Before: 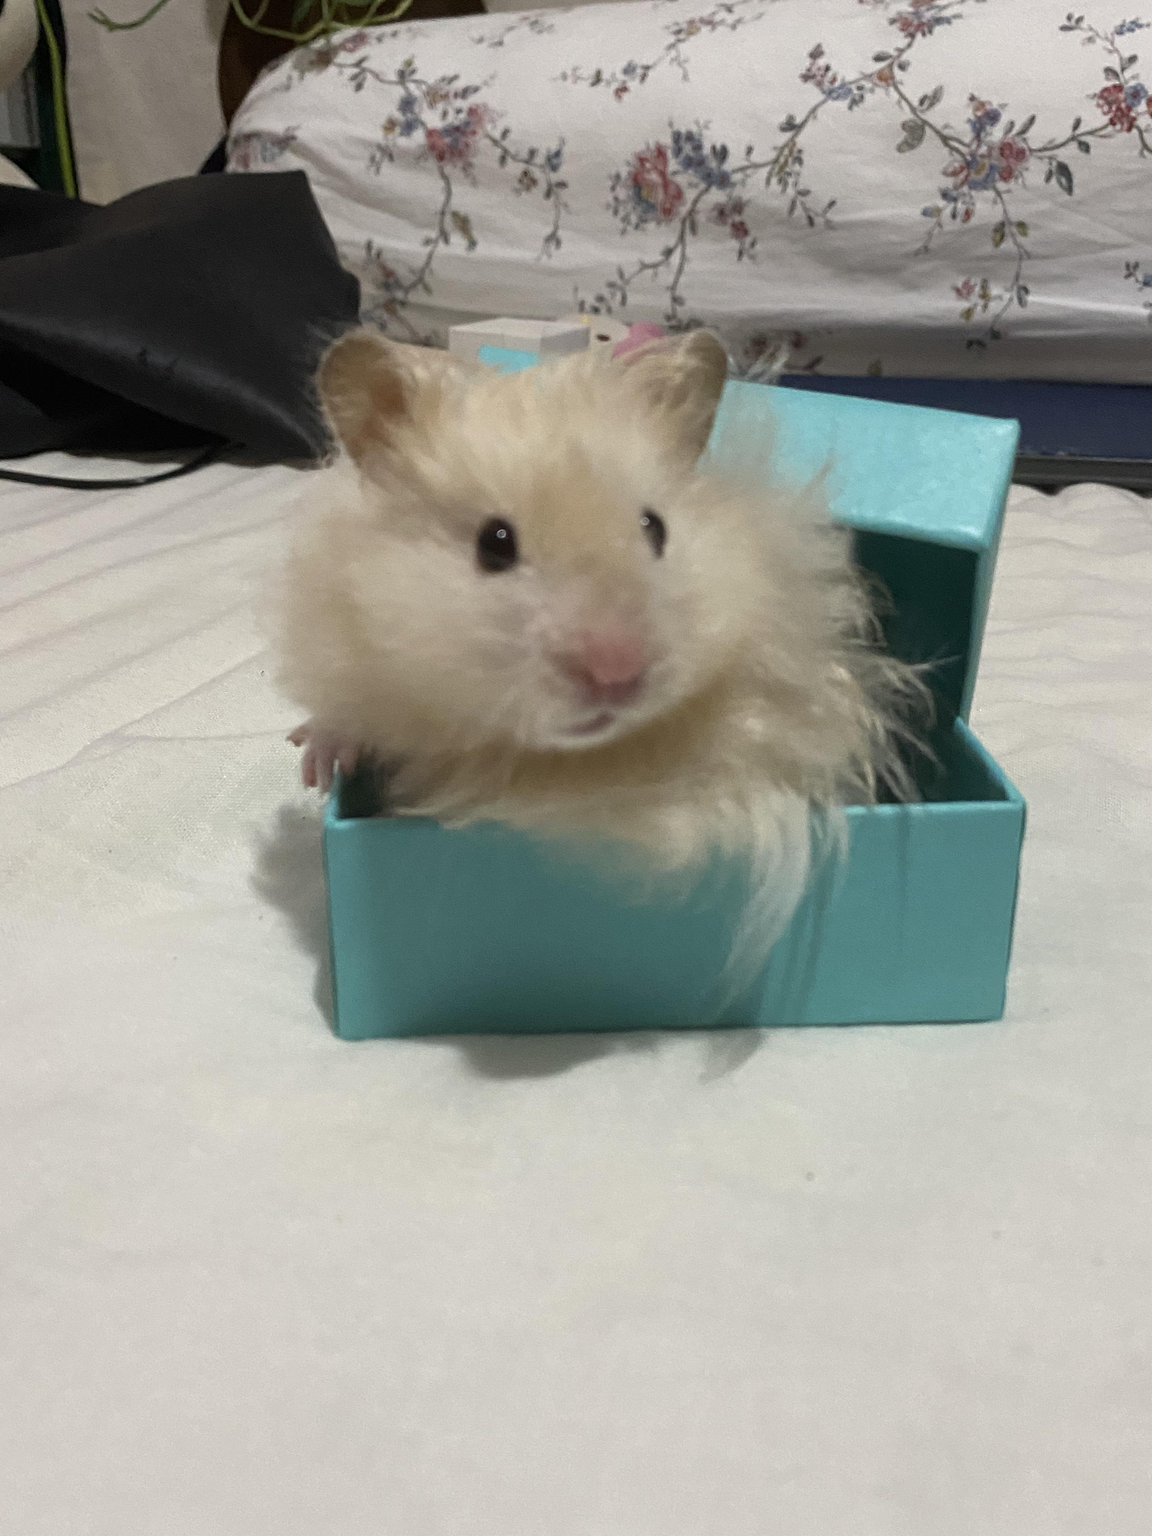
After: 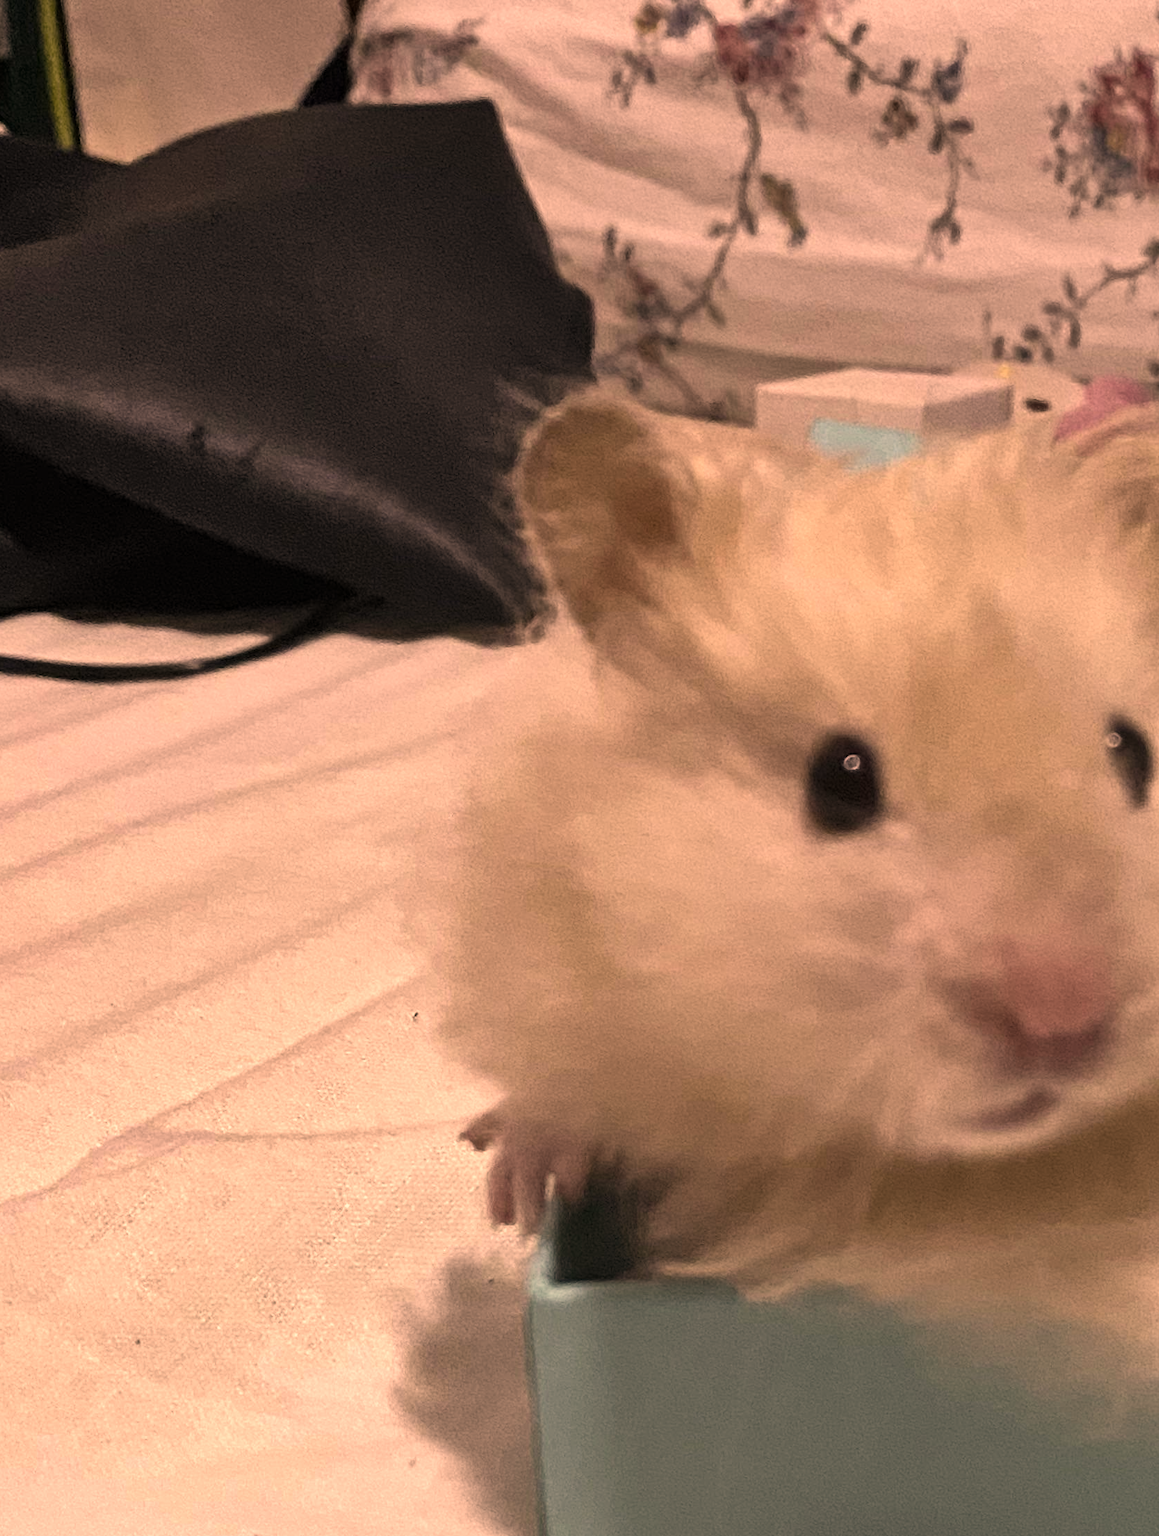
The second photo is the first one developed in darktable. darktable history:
tone equalizer: -8 EV -0.439 EV, -7 EV -0.376 EV, -6 EV -0.366 EV, -5 EV -0.229 EV, -3 EV 0.205 EV, -2 EV 0.355 EV, -1 EV 0.365 EV, +0 EV 0.405 EV, edges refinement/feathering 500, mask exposure compensation -1.57 EV, preserve details no
color correction: highlights a* 39.65, highlights b* 39.72, saturation 0.685
crop and rotate: left 3.019%, top 7.549%, right 41.768%, bottom 37.618%
shadows and highlights: shadows 52.65, highlights color adjustment 52.27%, soften with gaussian
